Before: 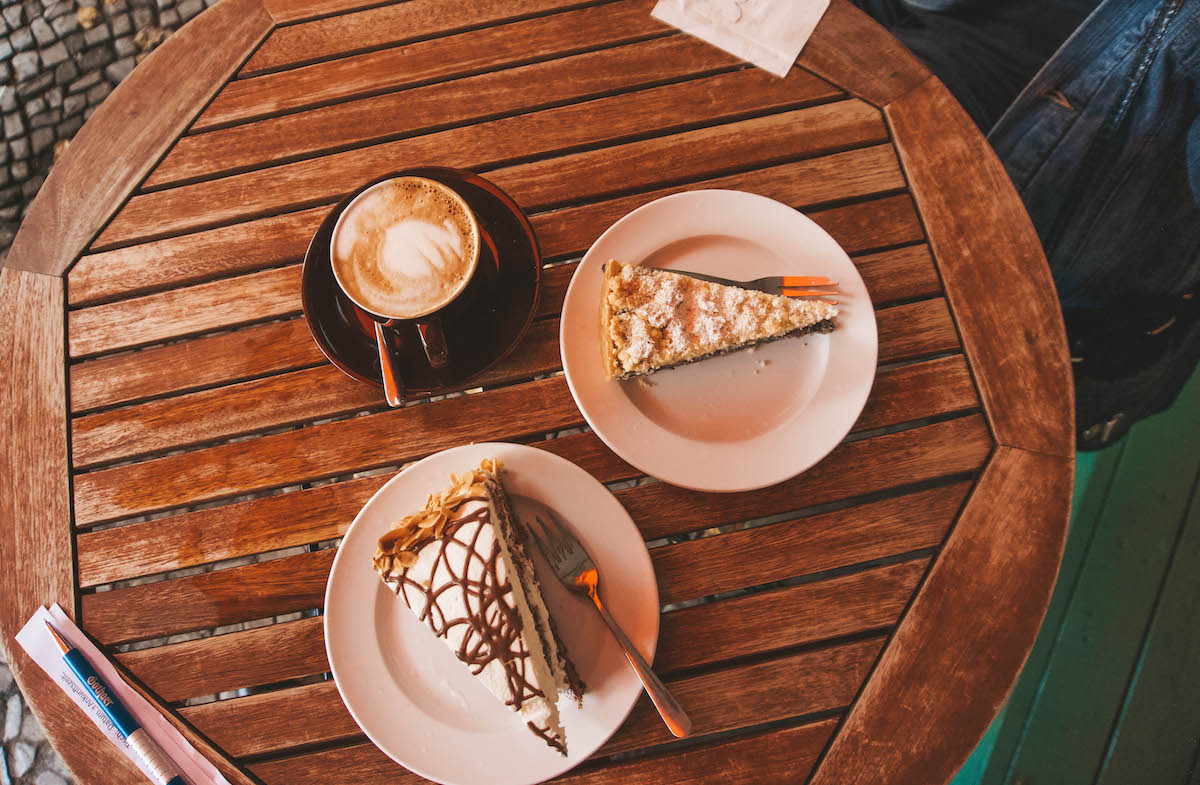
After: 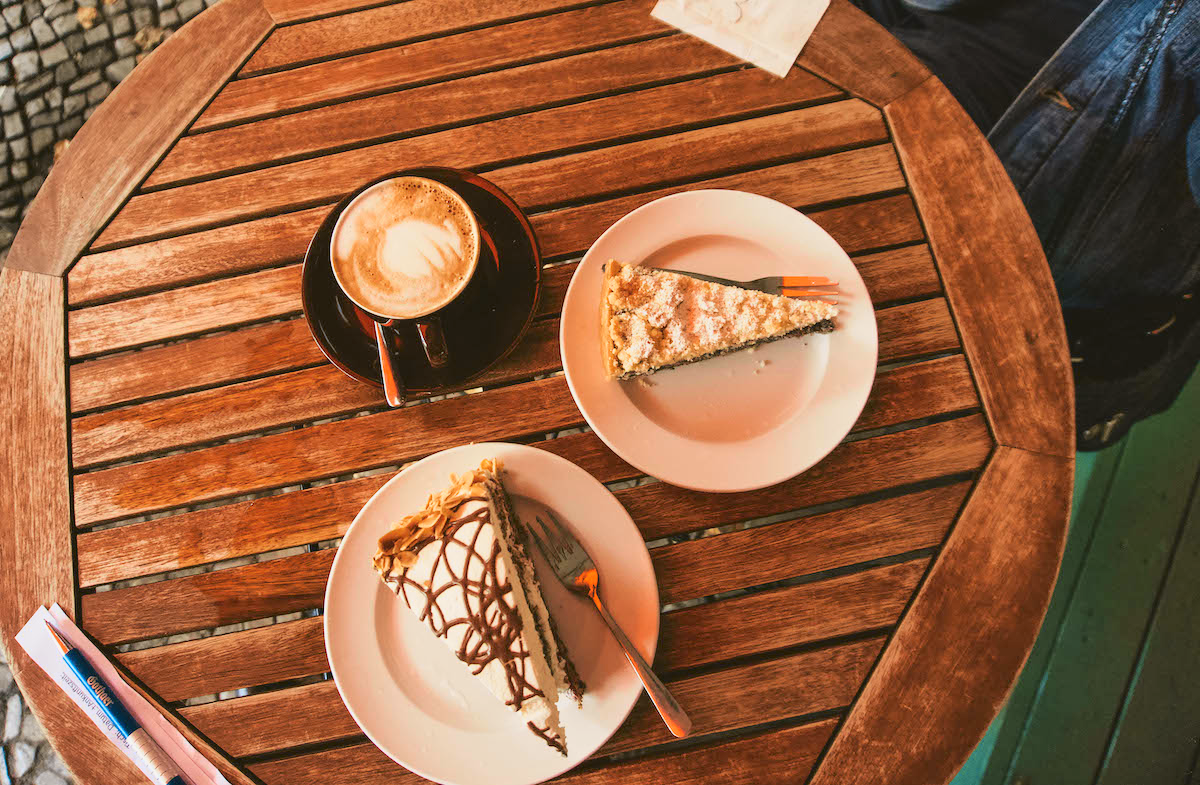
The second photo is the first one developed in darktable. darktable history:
tone curve: curves: ch0 [(0, 0.021) (0.049, 0.044) (0.152, 0.14) (0.328, 0.377) (0.473, 0.543) (0.641, 0.705) (0.85, 0.894) (1, 0.969)]; ch1 [(0, 0) (0.302, 0.331) (0.433, 0.432) (0.472, 0.47) (0.502, 0.503) (0.527, 0.516) (0.564, 0.573) (0.614, 0.626) (0.677, 0.701) (0.859, 0.885) (1, 1)]; ch2 [(0, 0) (0.33, 0.301) (0.447, 0.44) (0.487, 0.496) (0.502, 0.516) (0.535, 0.563) (0.565, 0.597) (0.608, 0.641) (1, 1)], color space Lab, independent channels, preserve colors none
